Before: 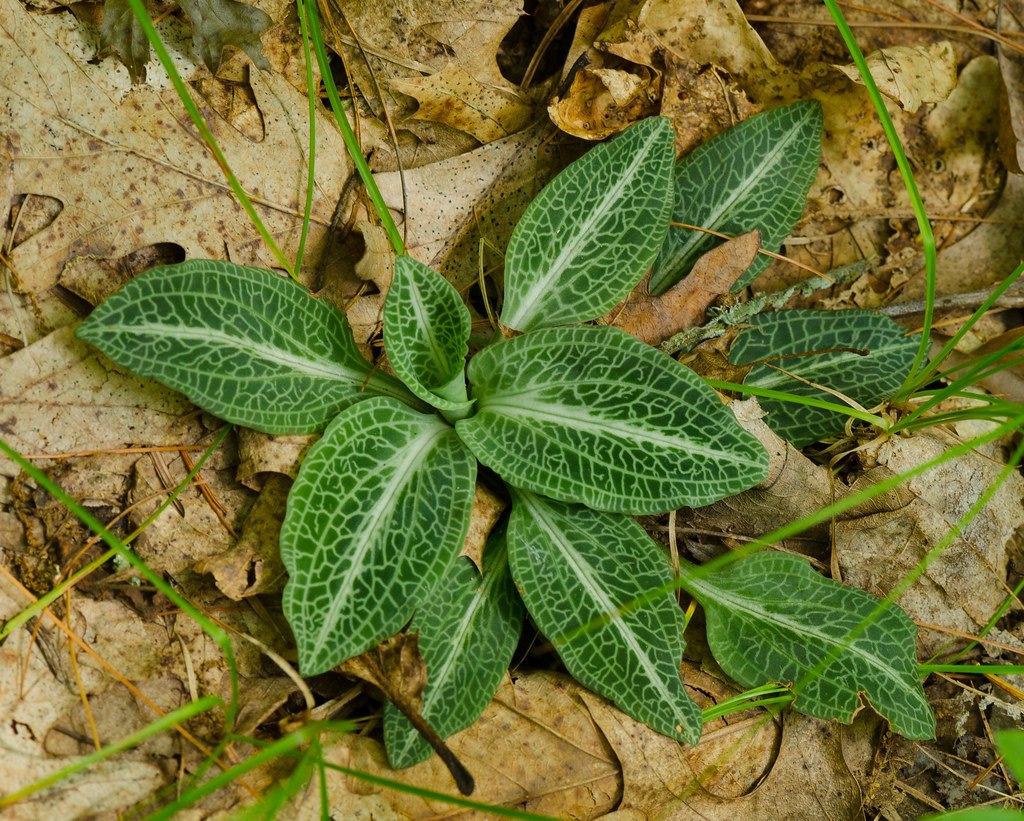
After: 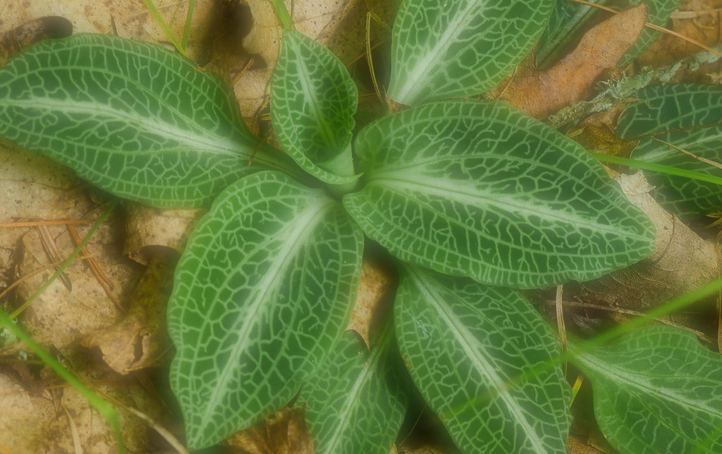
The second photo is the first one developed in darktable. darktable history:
soften: on, module defaults
crop: left 11.123%, top 27.61%, right 18.3%, bottom 17.034%
